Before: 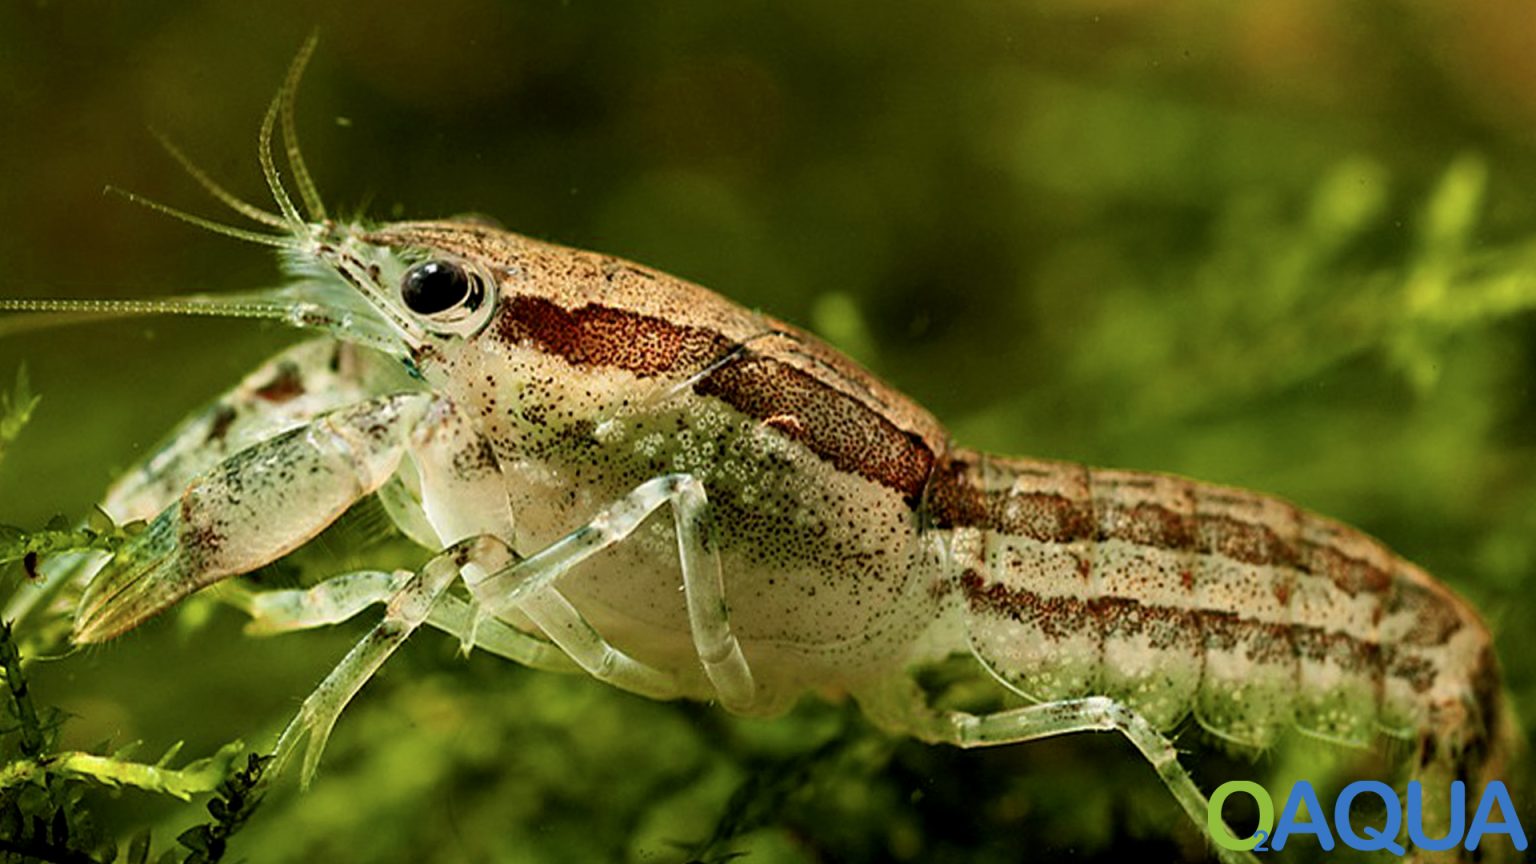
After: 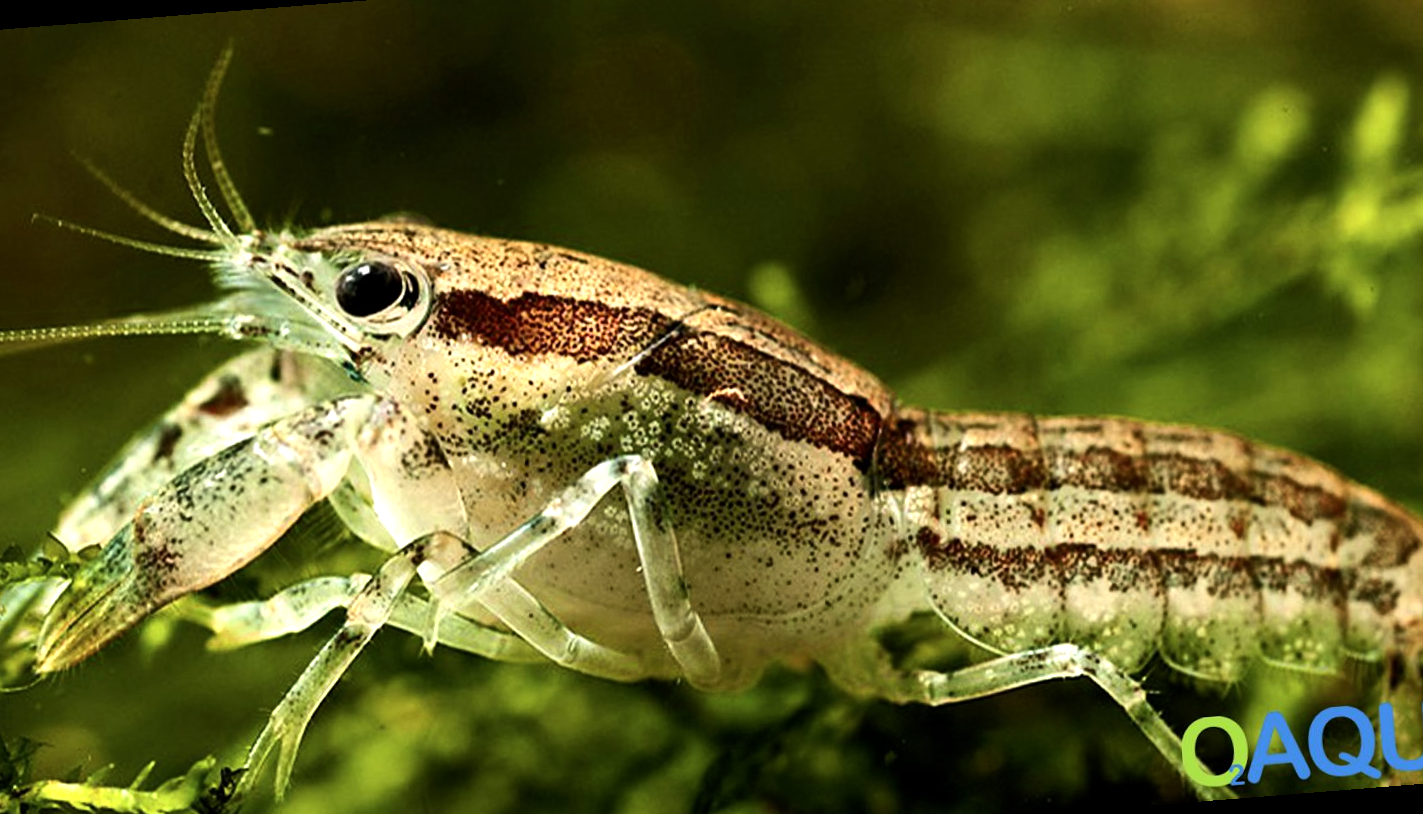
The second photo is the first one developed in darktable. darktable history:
exposure: compensate highlight preservation false
rotate and perspective: rotation -4.57°, crop left 0.054, crop right 0.944, crop top 0.087, crop bottom 0.914
tone equalizer: -8 EV -0.75 EV, -7 EV -0.7 EV, -6 EV -0.6 EV, -5 EV -0.4 EV, -3 EV 0.4 EV, -2 EV 0.6 EV, -1 EV 0.7 EV, +0 EV 0.75 EV, edges refinement/feathering 500, mask exposure compensation -1.57 EV, preserve details no
